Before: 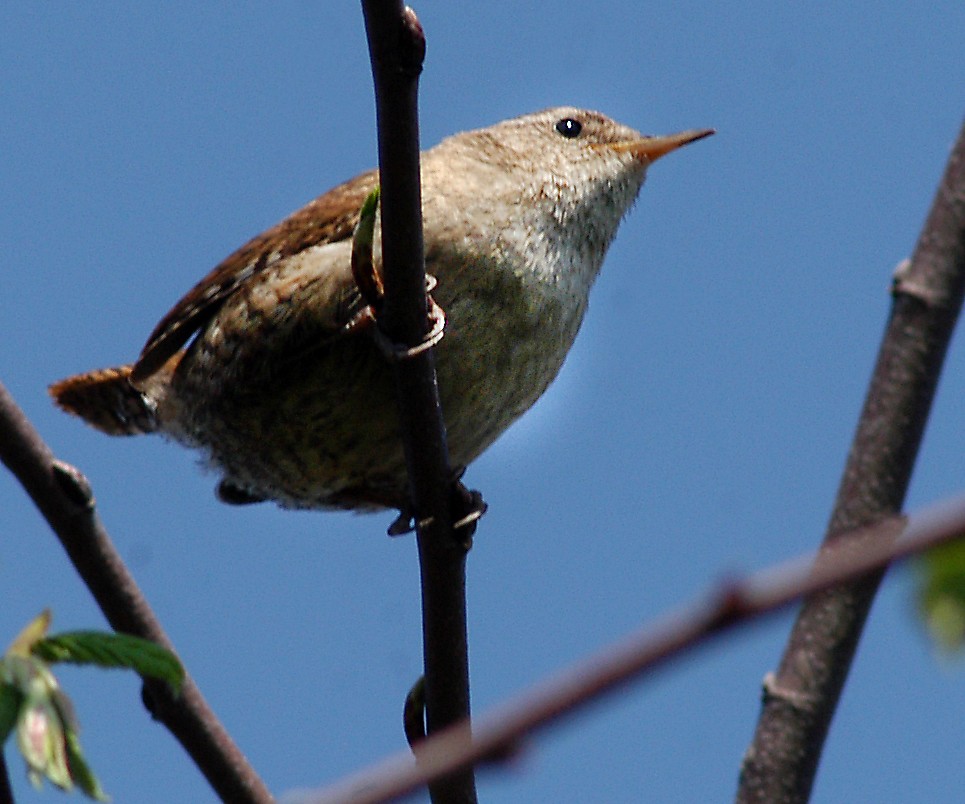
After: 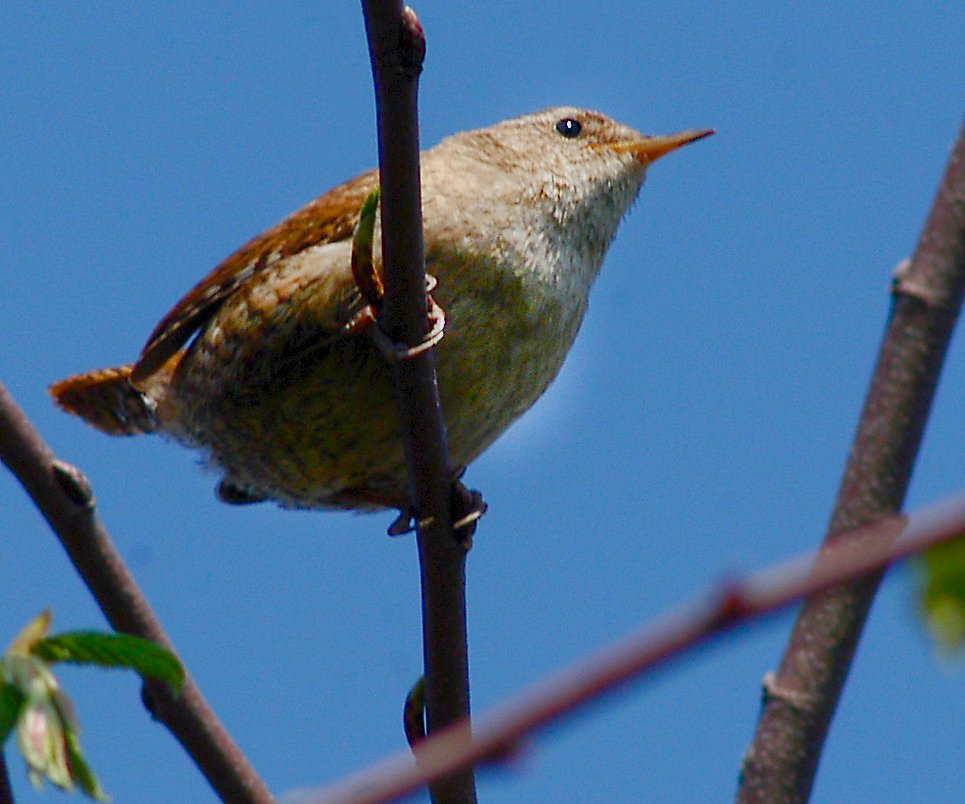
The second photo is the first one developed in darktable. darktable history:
color balance rgb: power › hue 74.76°, linear chroma grading › global chroma 14.532%, perceptual saturation grading › global saturation 25.112%, perceptual saturation grading › highlights -50.253%, perceptual saturation grading › shadows 30.015%, perceptual brilliance grading › highlights 10.718%, perceptual brilliance grading › shadows -10.725%, contrast -29.707%
